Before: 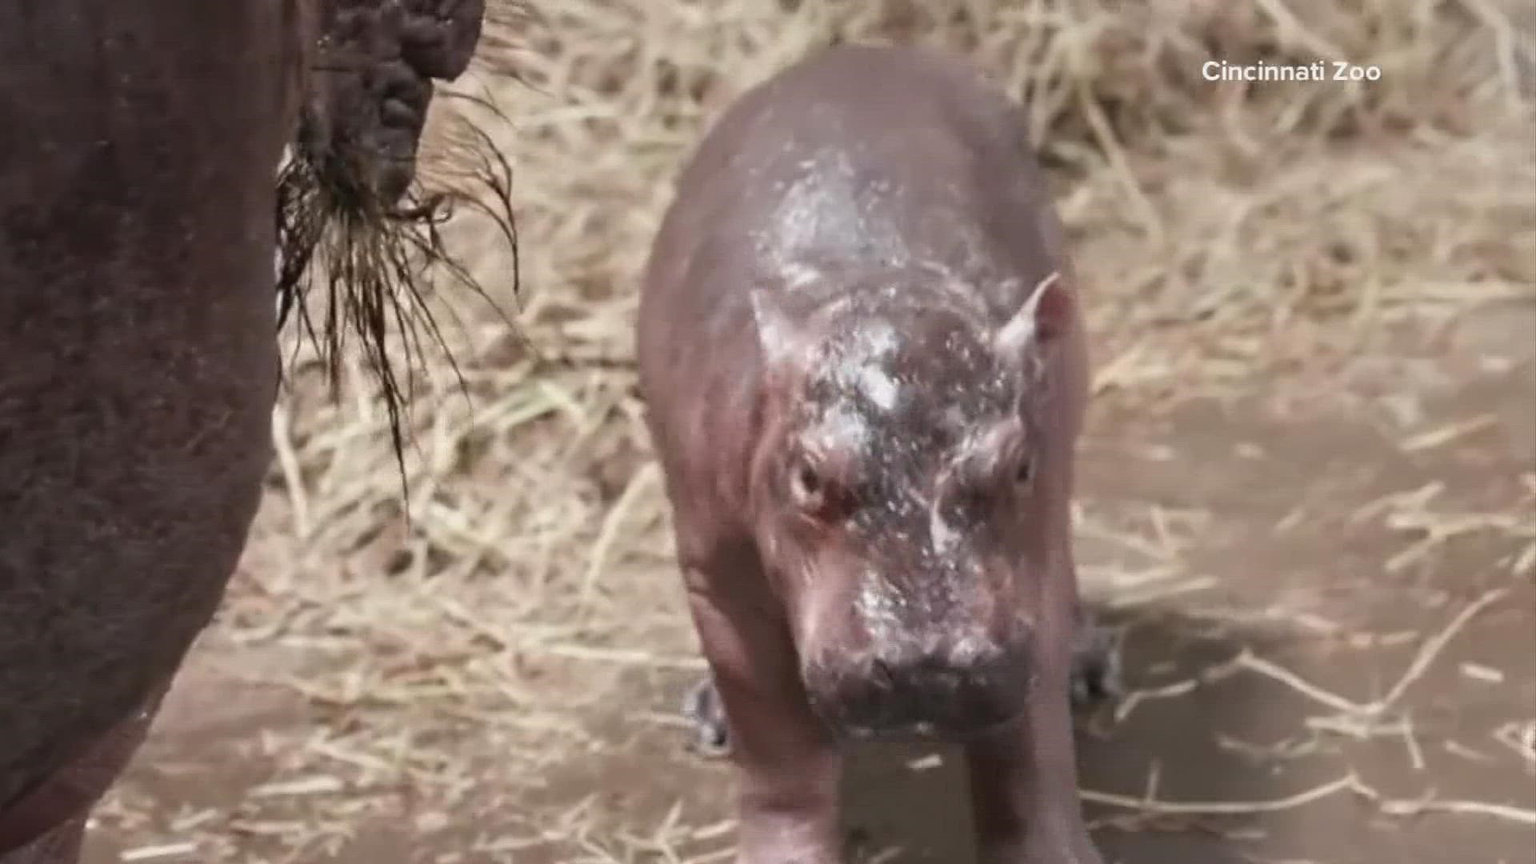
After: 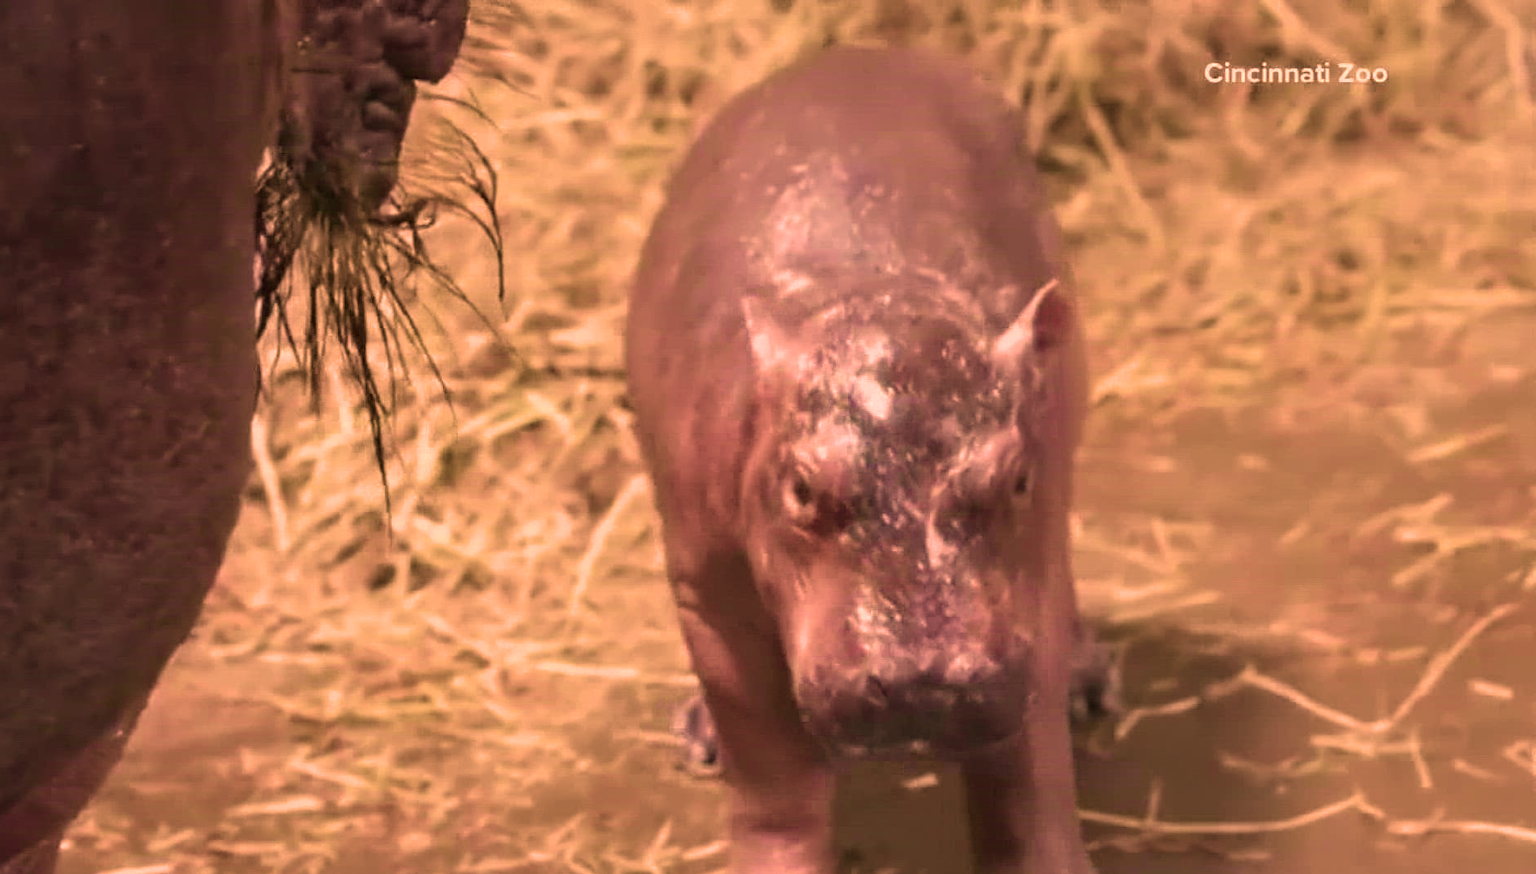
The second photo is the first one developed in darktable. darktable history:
color correction: highlights a* 21.16, highlights b* 19.61
crop and rotate: left 1.774%, right 0.633%, bottom 1.28%
velvia: strength 75%
